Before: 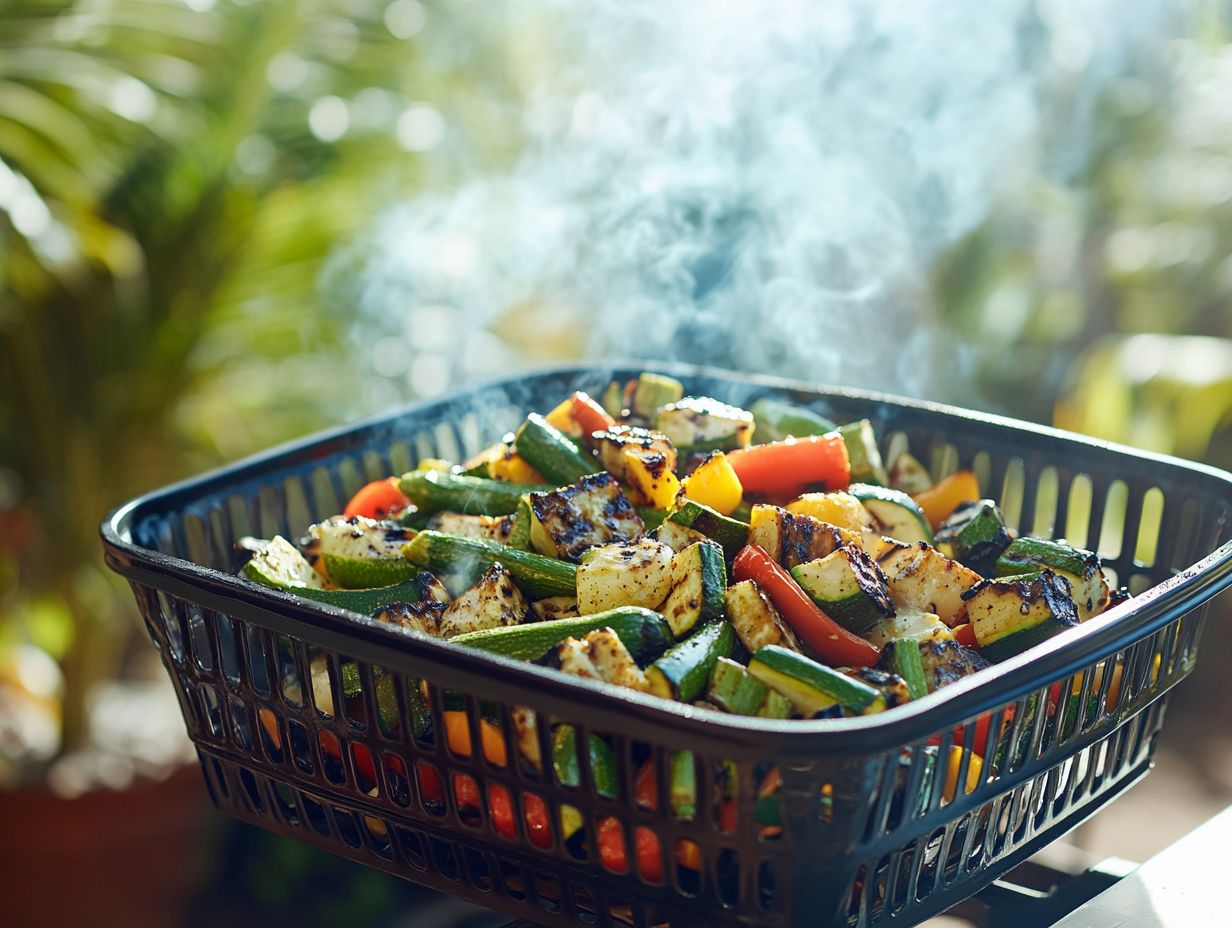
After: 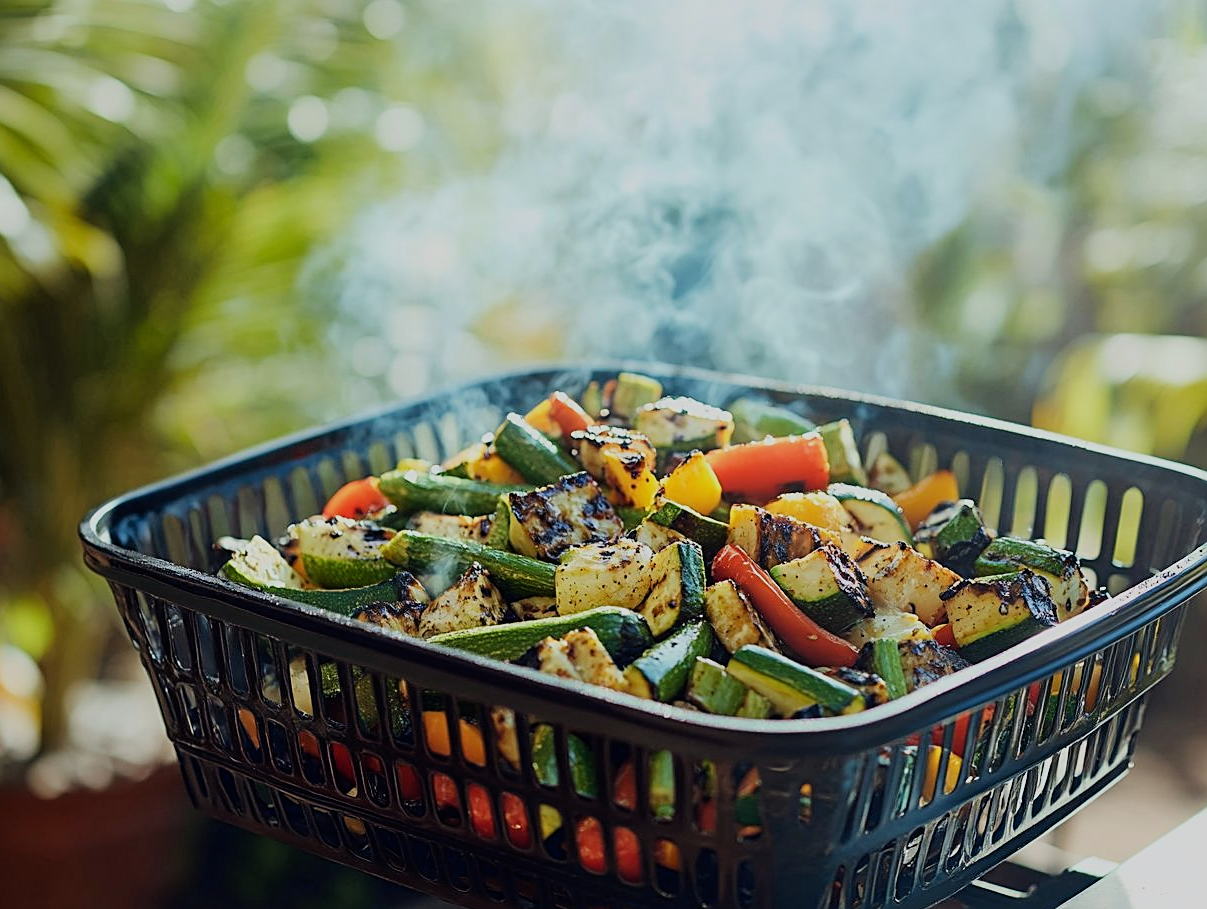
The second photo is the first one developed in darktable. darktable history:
sharpen: on, module defaults
exposure: compensate highlight preservation false
filmic rgb: black relative exposure -8.42 EV, white relative exposure 4.68 EV, hardness 3.82, color science v6 (2022)
crop: left 1.743%, right 0.268%, bottom 2.011%
